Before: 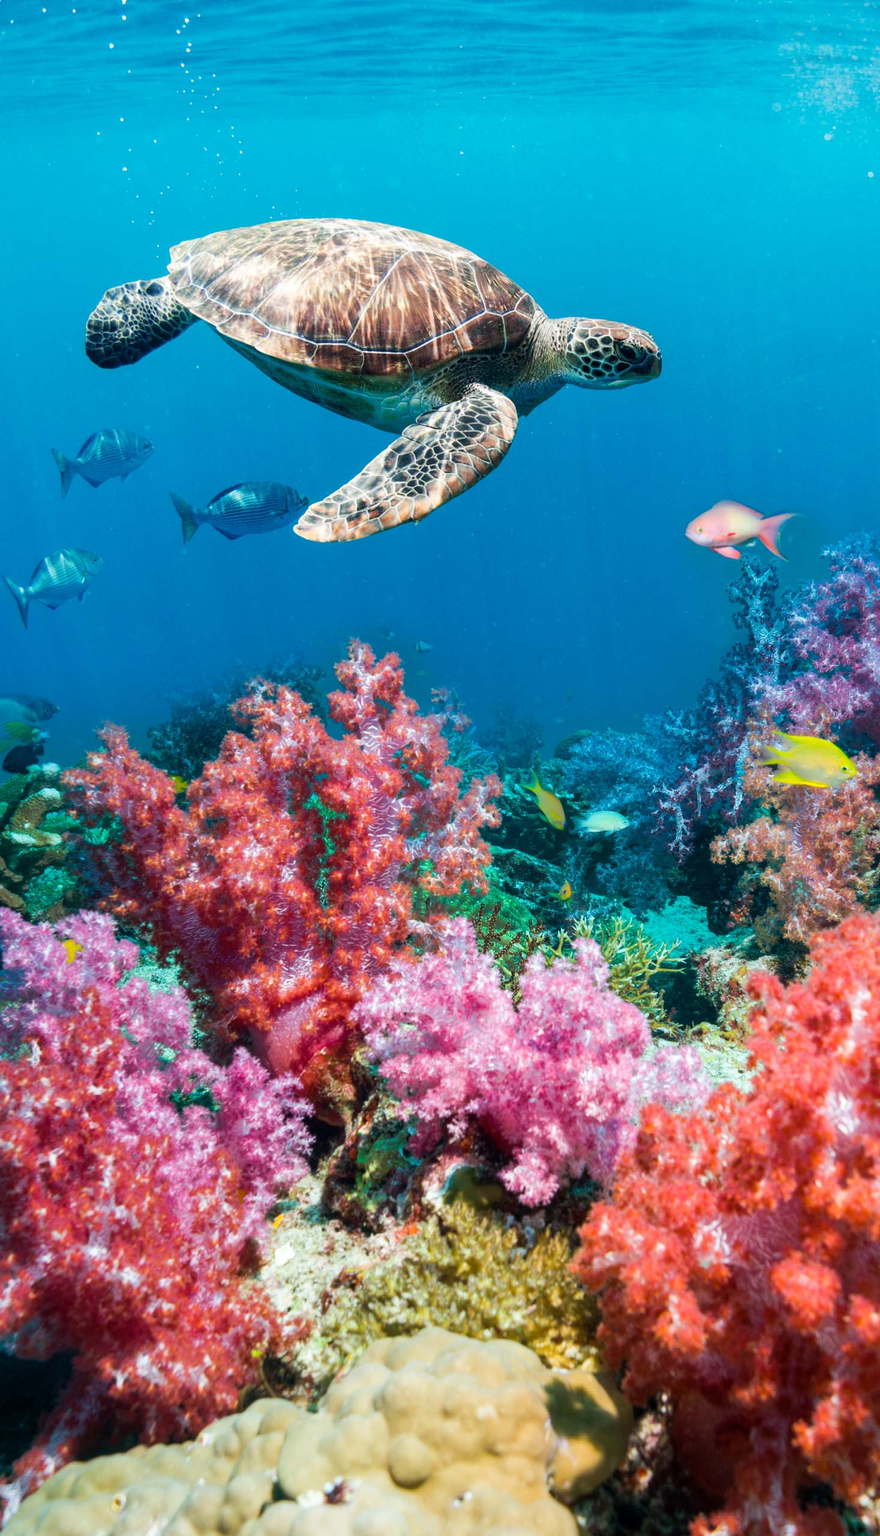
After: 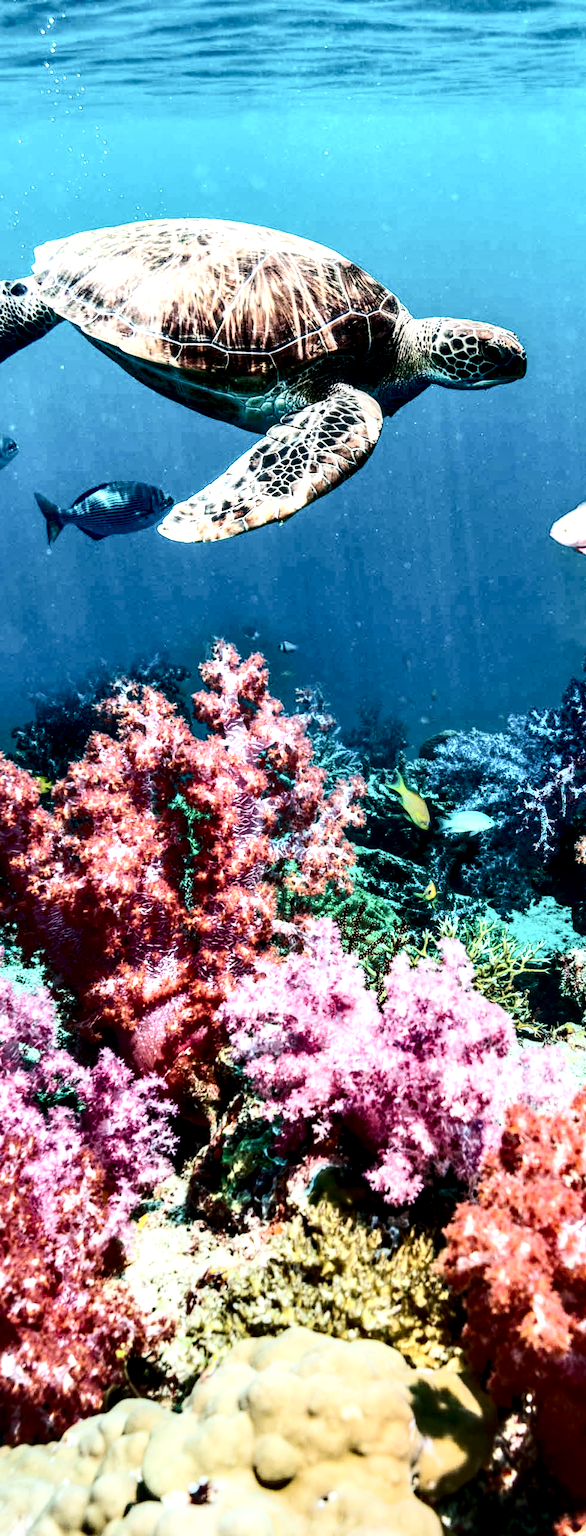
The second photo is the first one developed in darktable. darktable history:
local contrast: highlights 65%, shadows 54%, detail 169%, midtone range 0.514
shadows and highlights: shadows 49, highlights -41, soften with gaussian
crop and rotate: left 15.446%, right 17.836%
contrast brightness saturation: contrast 0.5, saturation -0.1
